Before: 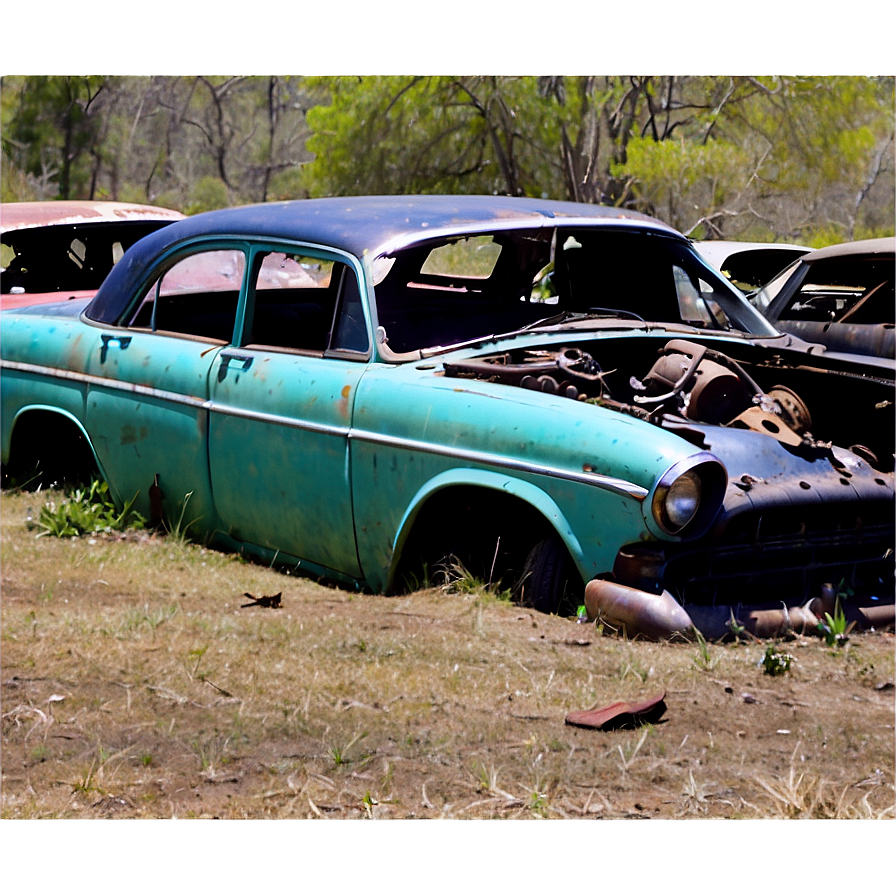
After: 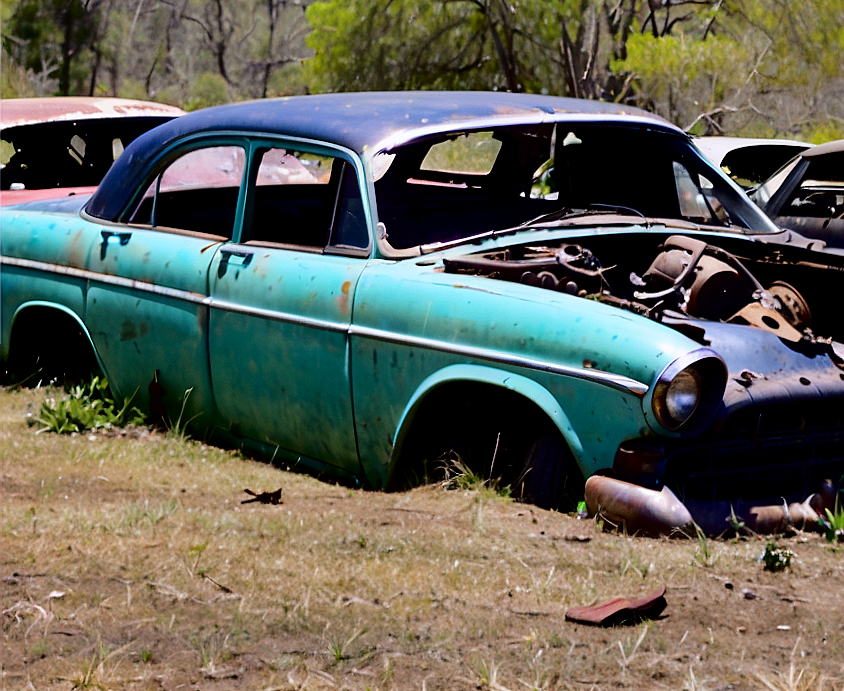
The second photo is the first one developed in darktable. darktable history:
exposure: compensate highlight preservation false
fill light: exposure -2 EV, width 8.6
crop and rotate: angle 0.03°, top 11.643%, right 5.651%, bottom 11.189%
